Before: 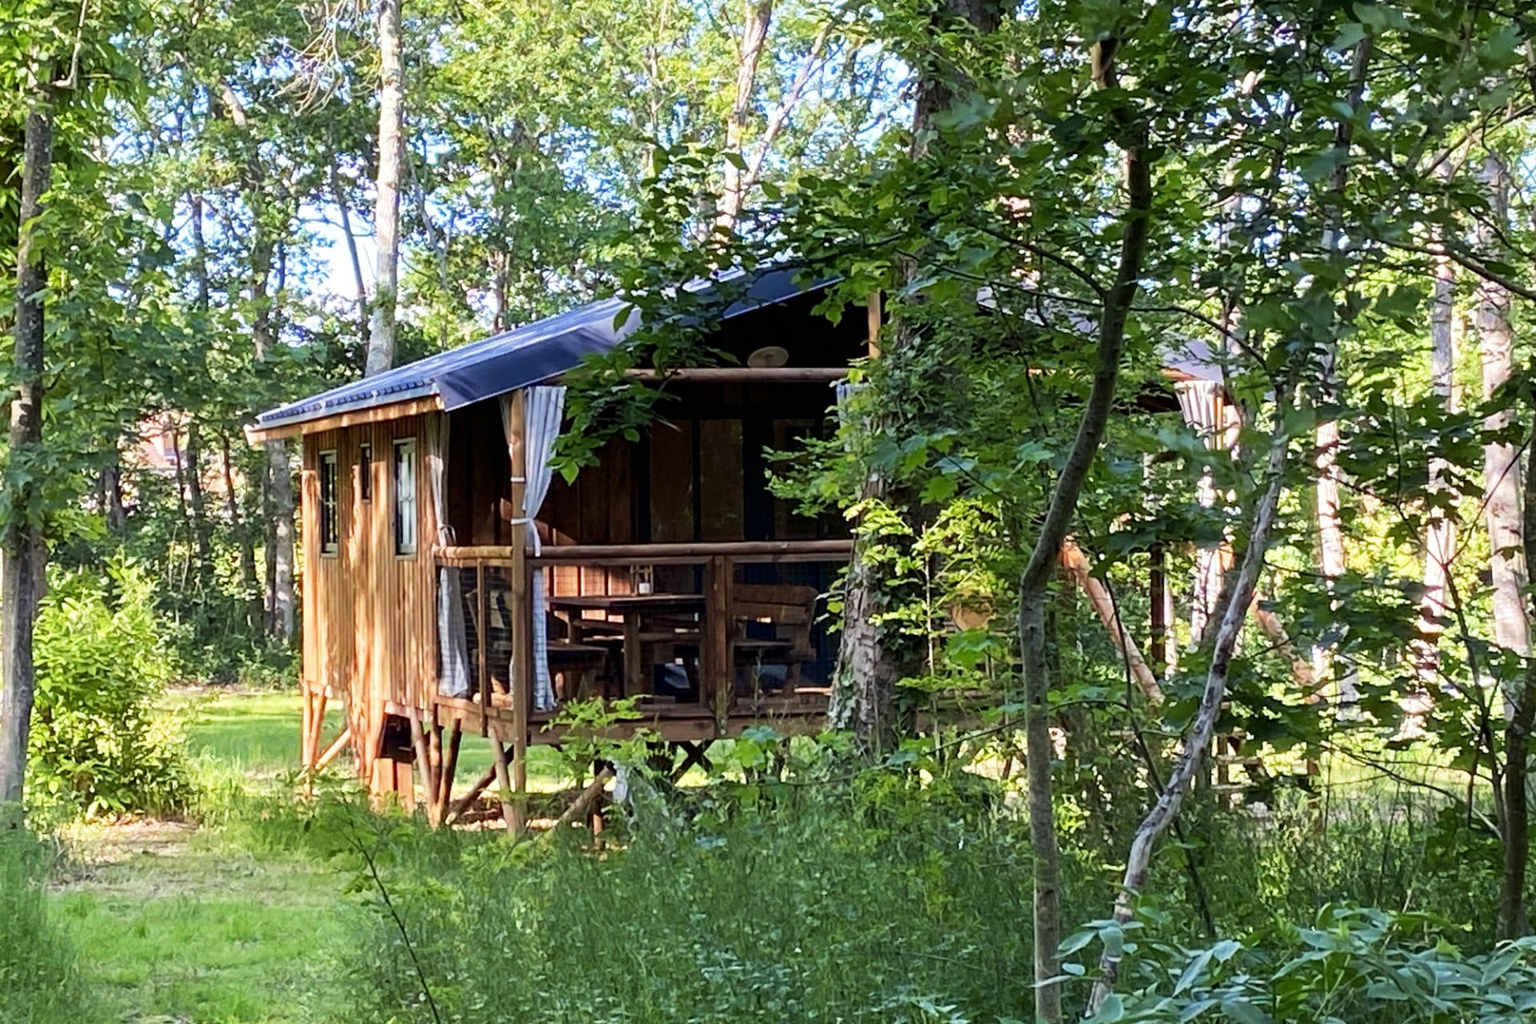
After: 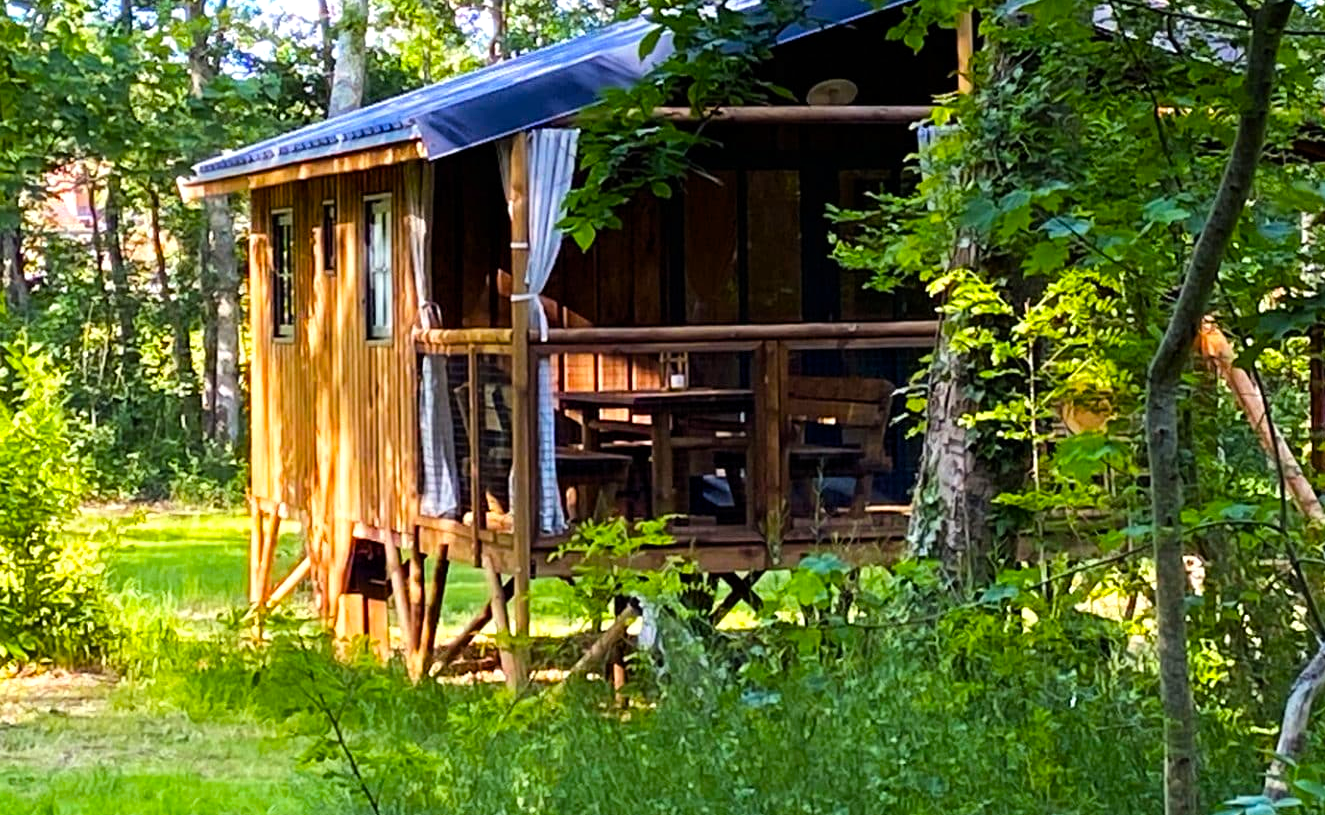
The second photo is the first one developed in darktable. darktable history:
color balance rgb: perceptual saturation grading › global saturation 35.282%, perceptual brilliance grading › global brilliance 2.984%, perceptual brilliance grading › highlights -2.748%, perceptual brilliance grading › shadows 3.847%, global vibrance 25.046%, contrast 10.316%
crop: left 6.679%, top 27.717%, right 24.276%, bottom 8.585%
